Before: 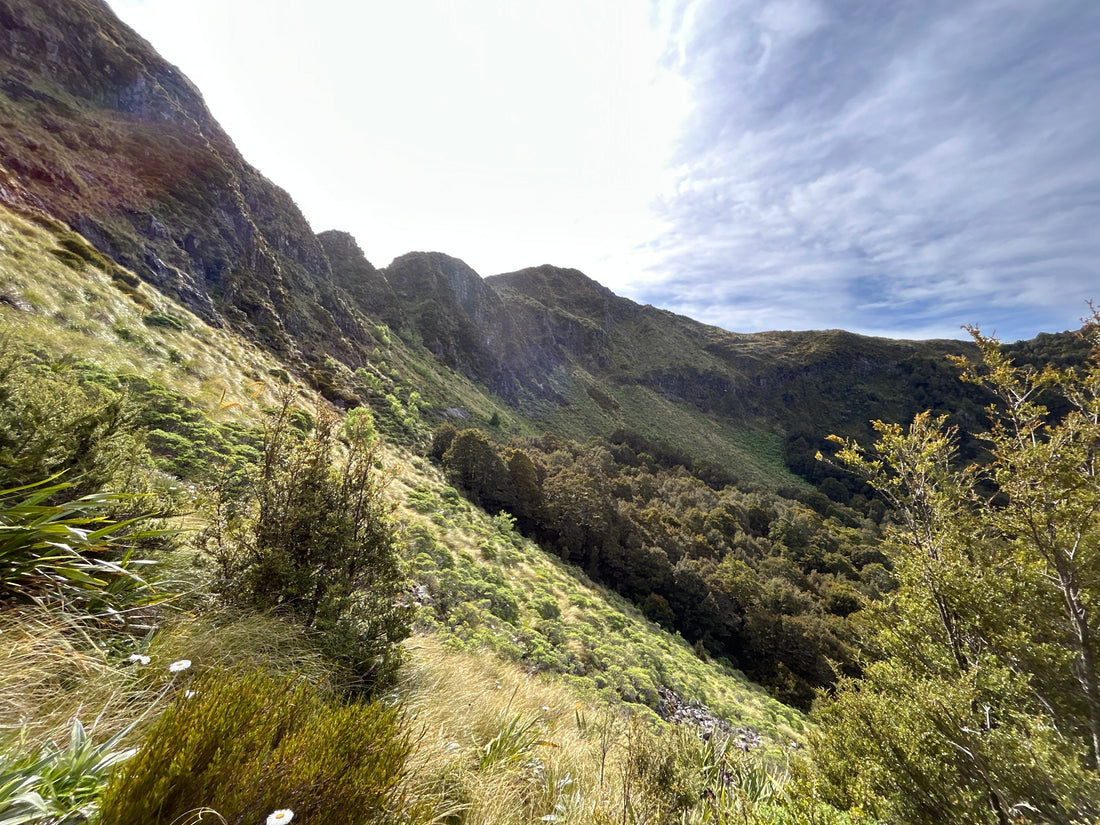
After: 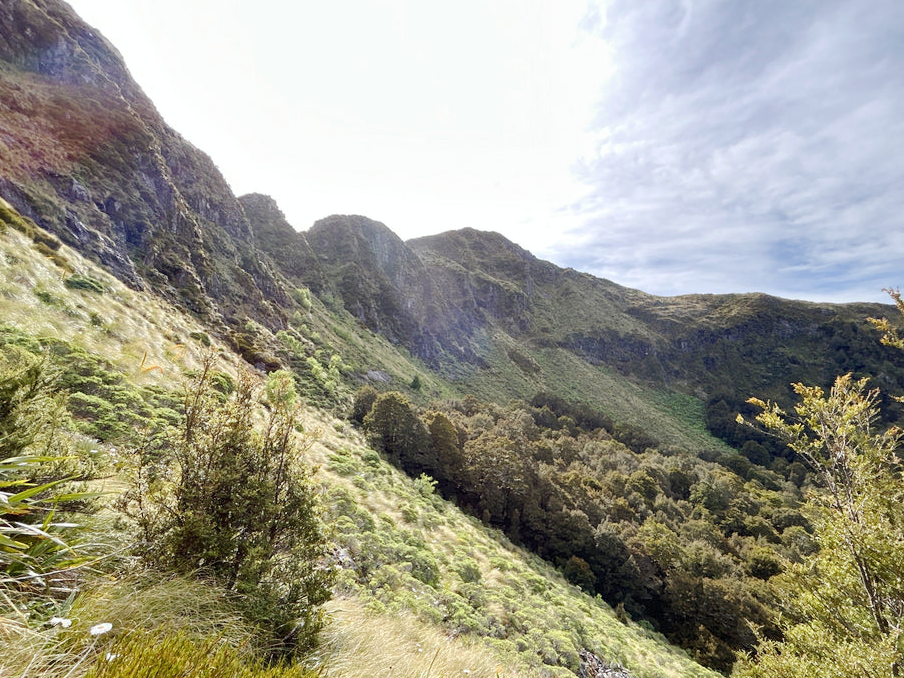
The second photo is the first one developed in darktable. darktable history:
crop and rotate: left 7.196%, top 4.574%, right 10.605%, bottom 13.178%
base curve: curves: ch0 [(0, 0) (0.158, 0.273) (0.879, 0.895) (1, 1)], preserve colors none
